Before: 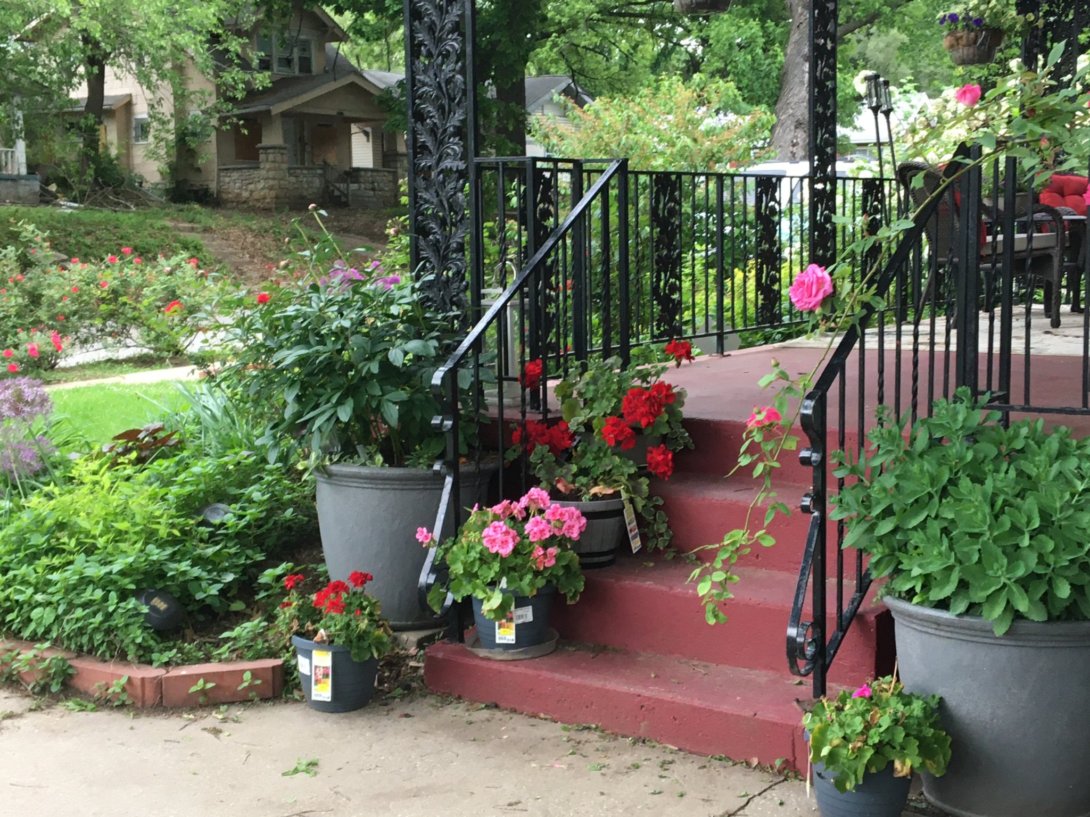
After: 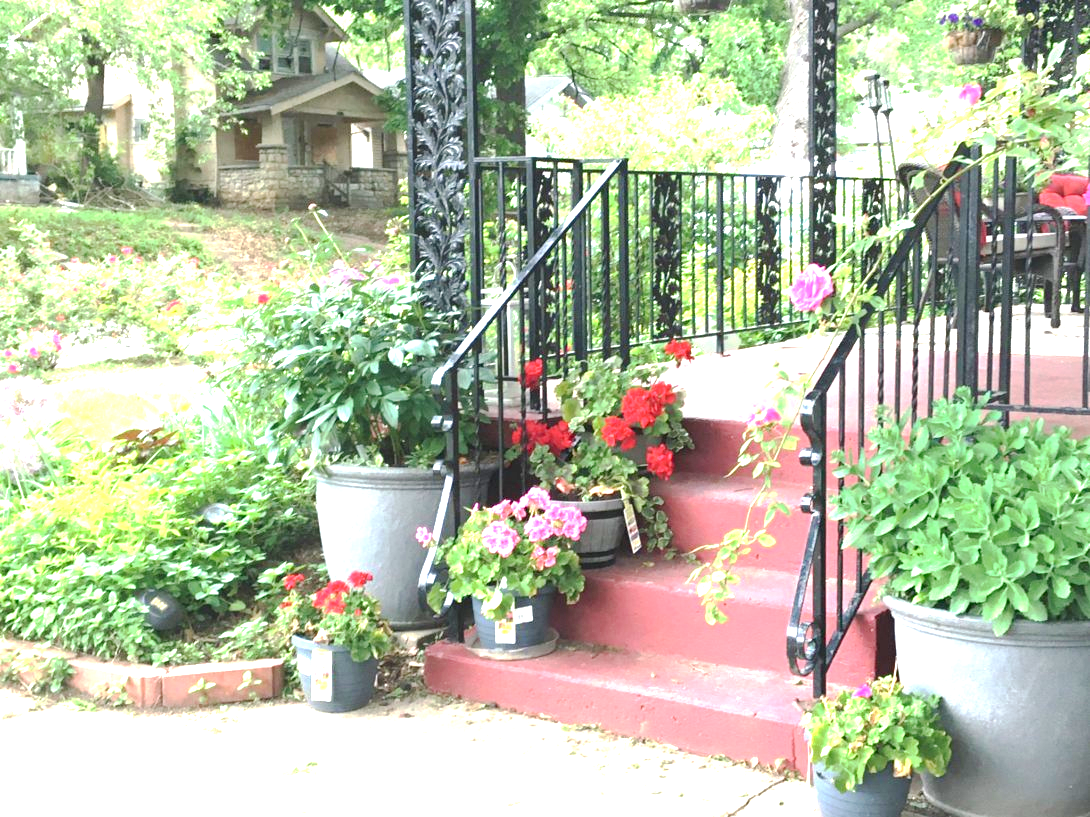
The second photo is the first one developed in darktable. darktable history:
exposure: black level correction 0, exposure 2.112 EV, compensate exposure bias true, compensate highlight preservation false
base curve: curves: ch0 [(0, 0) (0.262, 0.32) (0.722, 0.705) (1, 1)], preserve colors none
